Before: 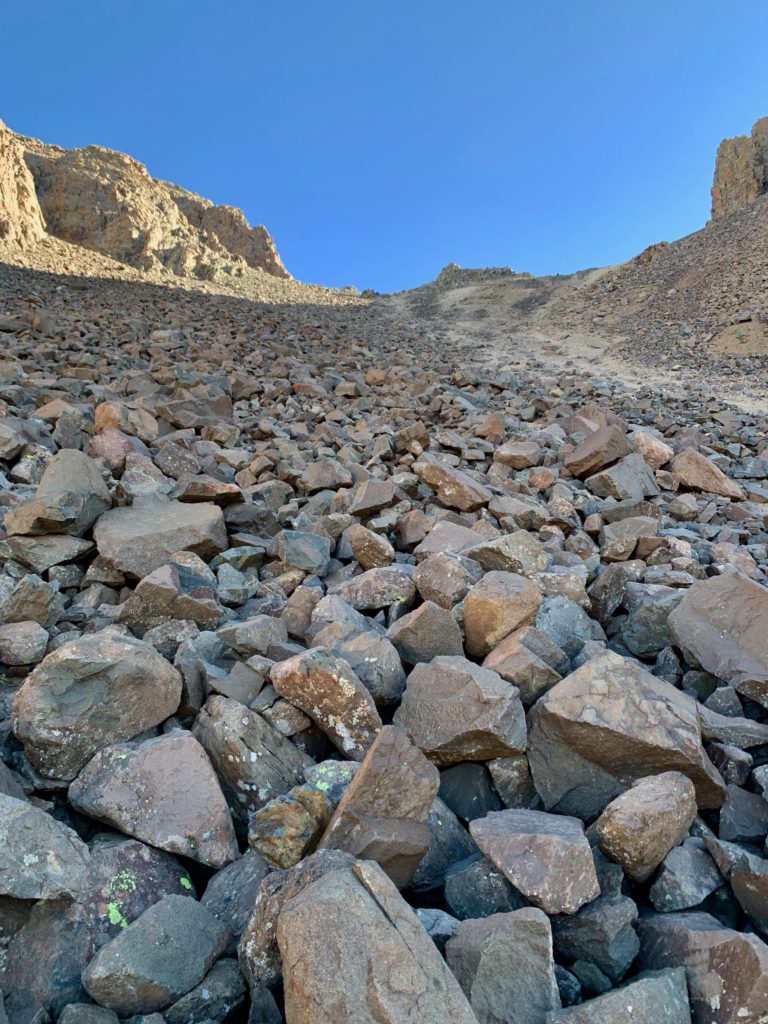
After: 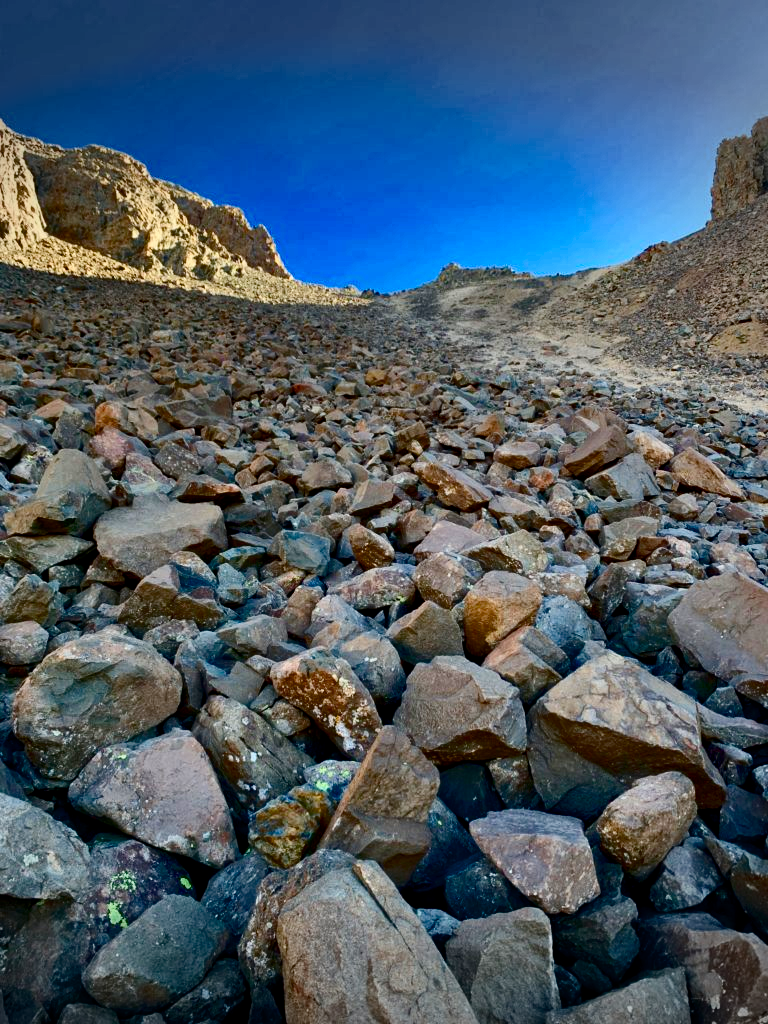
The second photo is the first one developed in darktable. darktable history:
contrast brightness saturation: contrast 0.198, brightness -0.112, saturation 0.105
color balance rgb: linear chroma grading › global chroma 9.86%, perceptual saturation grading › global saturation 20%, perceptual saturation grading › highlights -25.218%, perceptual saturation grading › shadows 49.789%, global vibrance 16.119%, saturation formula JzAzBz (2021)
vignetting: fall-off start 99.19%, center (-0.079, 0.07), width/height ratio 1.32
